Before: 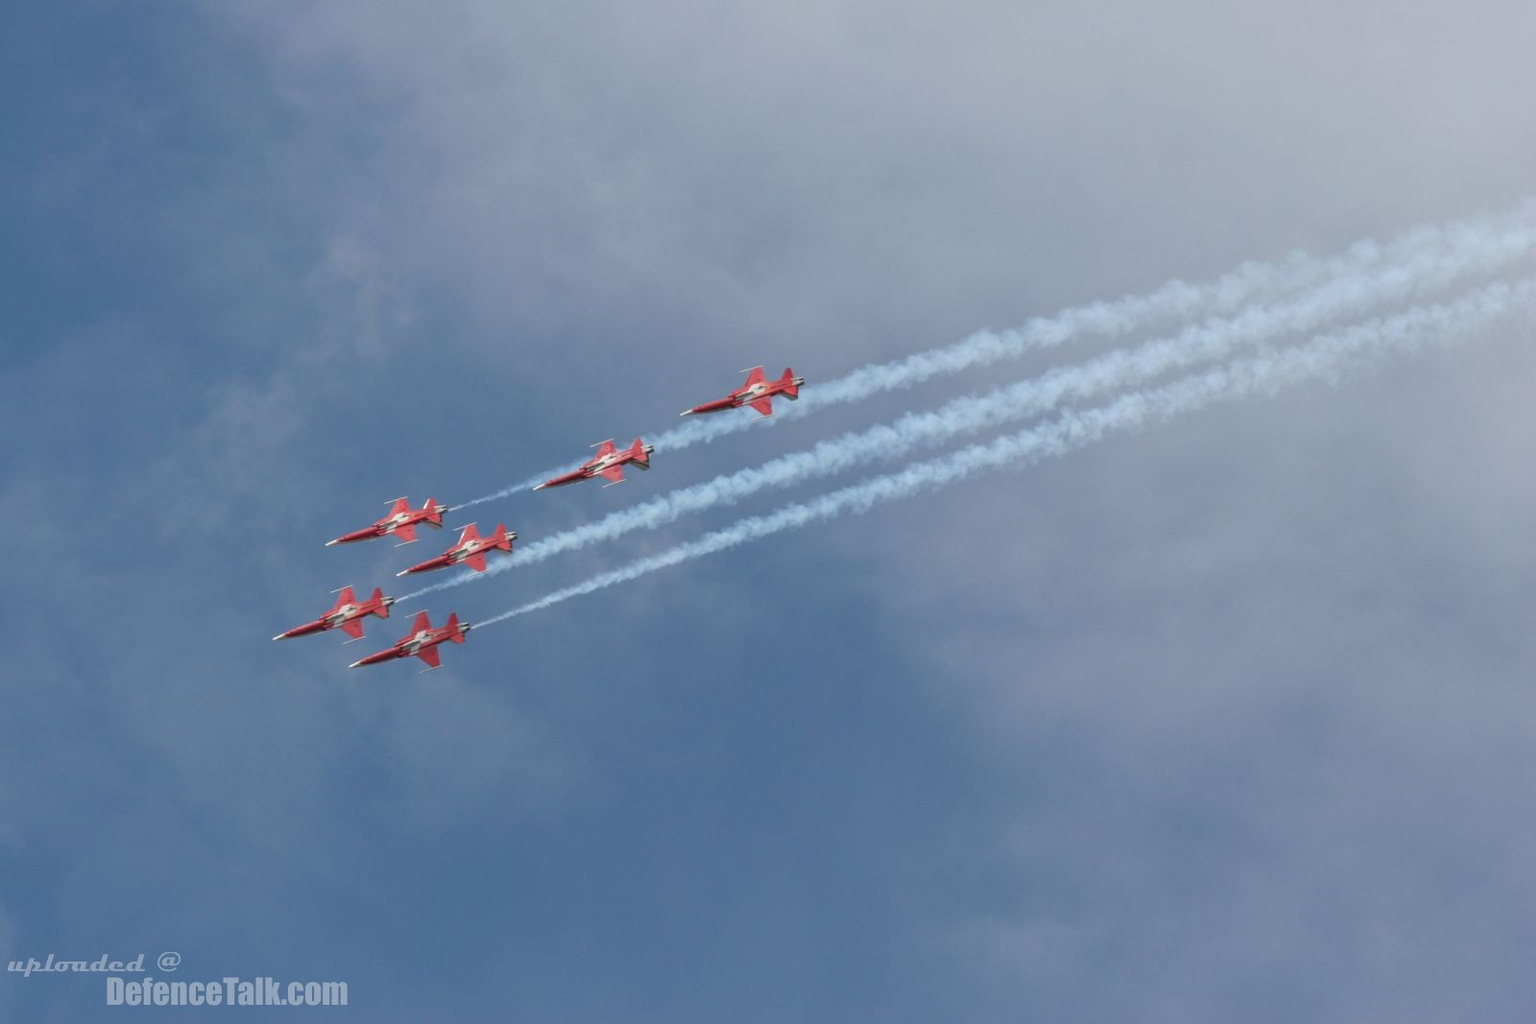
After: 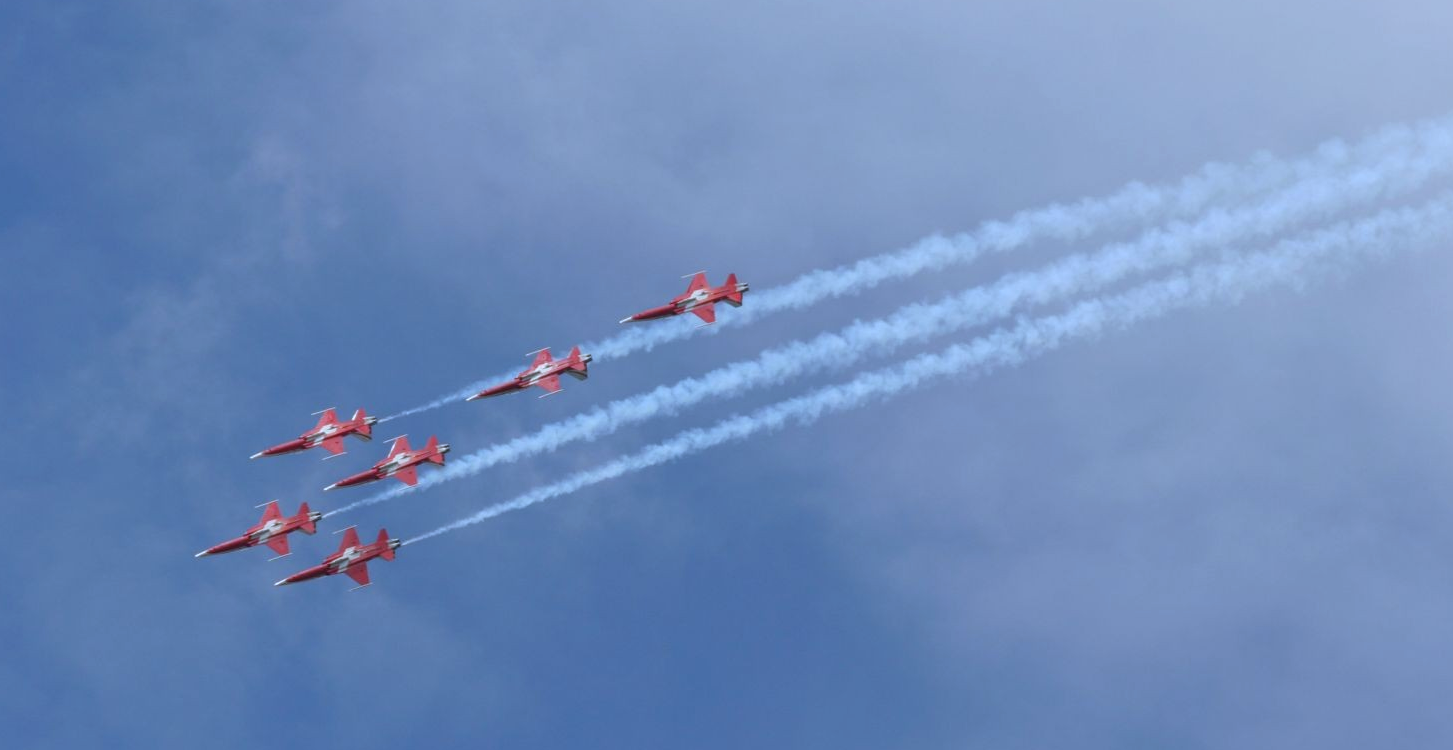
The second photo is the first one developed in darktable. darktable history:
white balance: red 0.926, green 1.003, blue 1.133
crop: left 5.596%, top 10.314%, right 3.534%, bottom 19.395%
